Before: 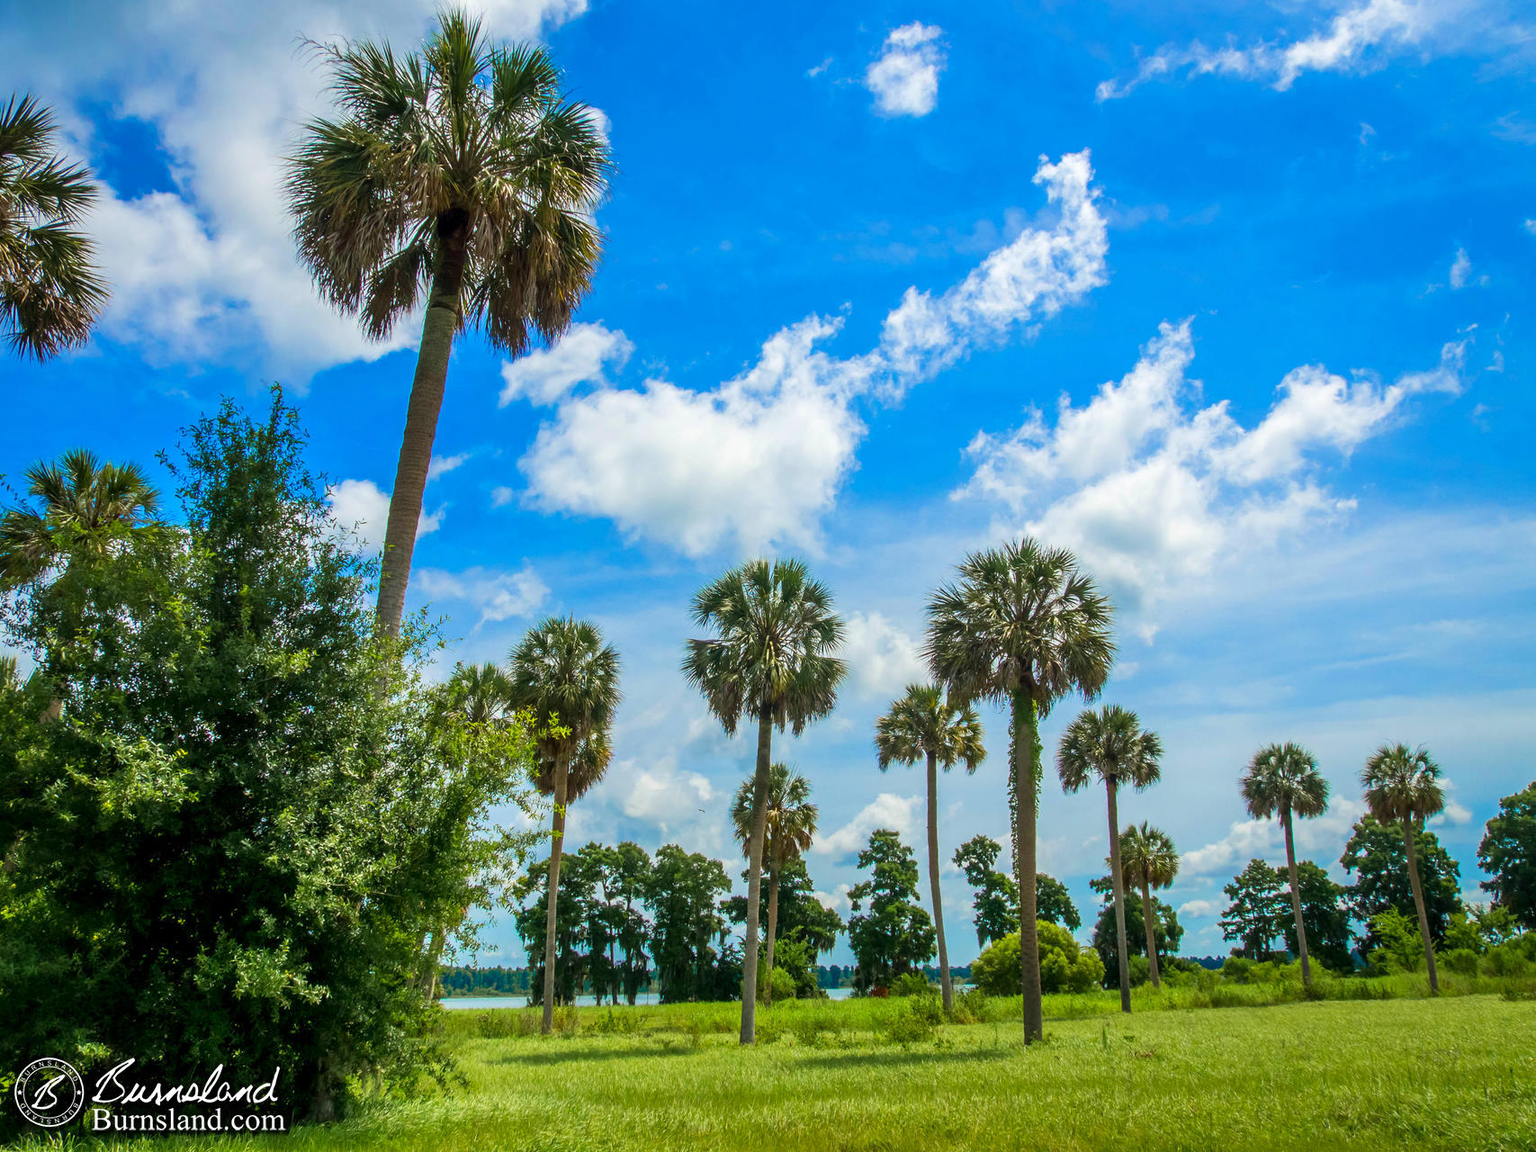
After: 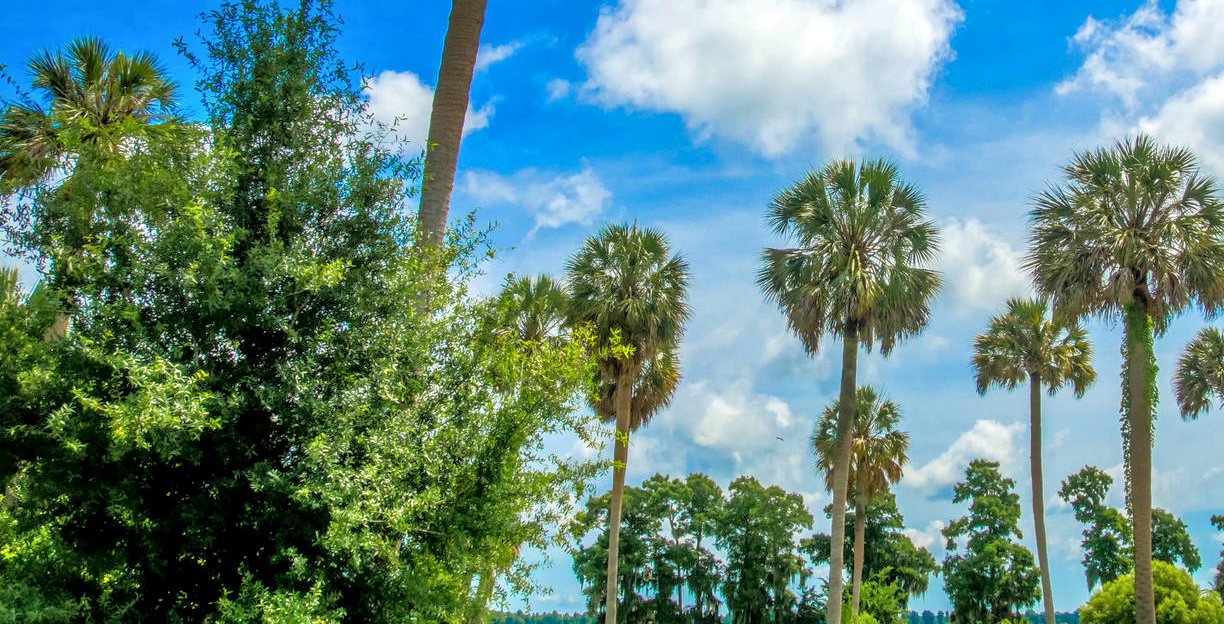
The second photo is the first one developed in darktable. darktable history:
local contrast: on, module defaults
crop: top 36.147%, right 28.242%, bottom 15.086%
tone equalizer: -7 EV 0.142 EV, -6 EV 0.567 EV, -5 EV 1.18 EV, -4 EV 1.36 EV, -3 EV 1.14 EV, -2 EV 0.6 EV, -1 EV 0.165 EV
